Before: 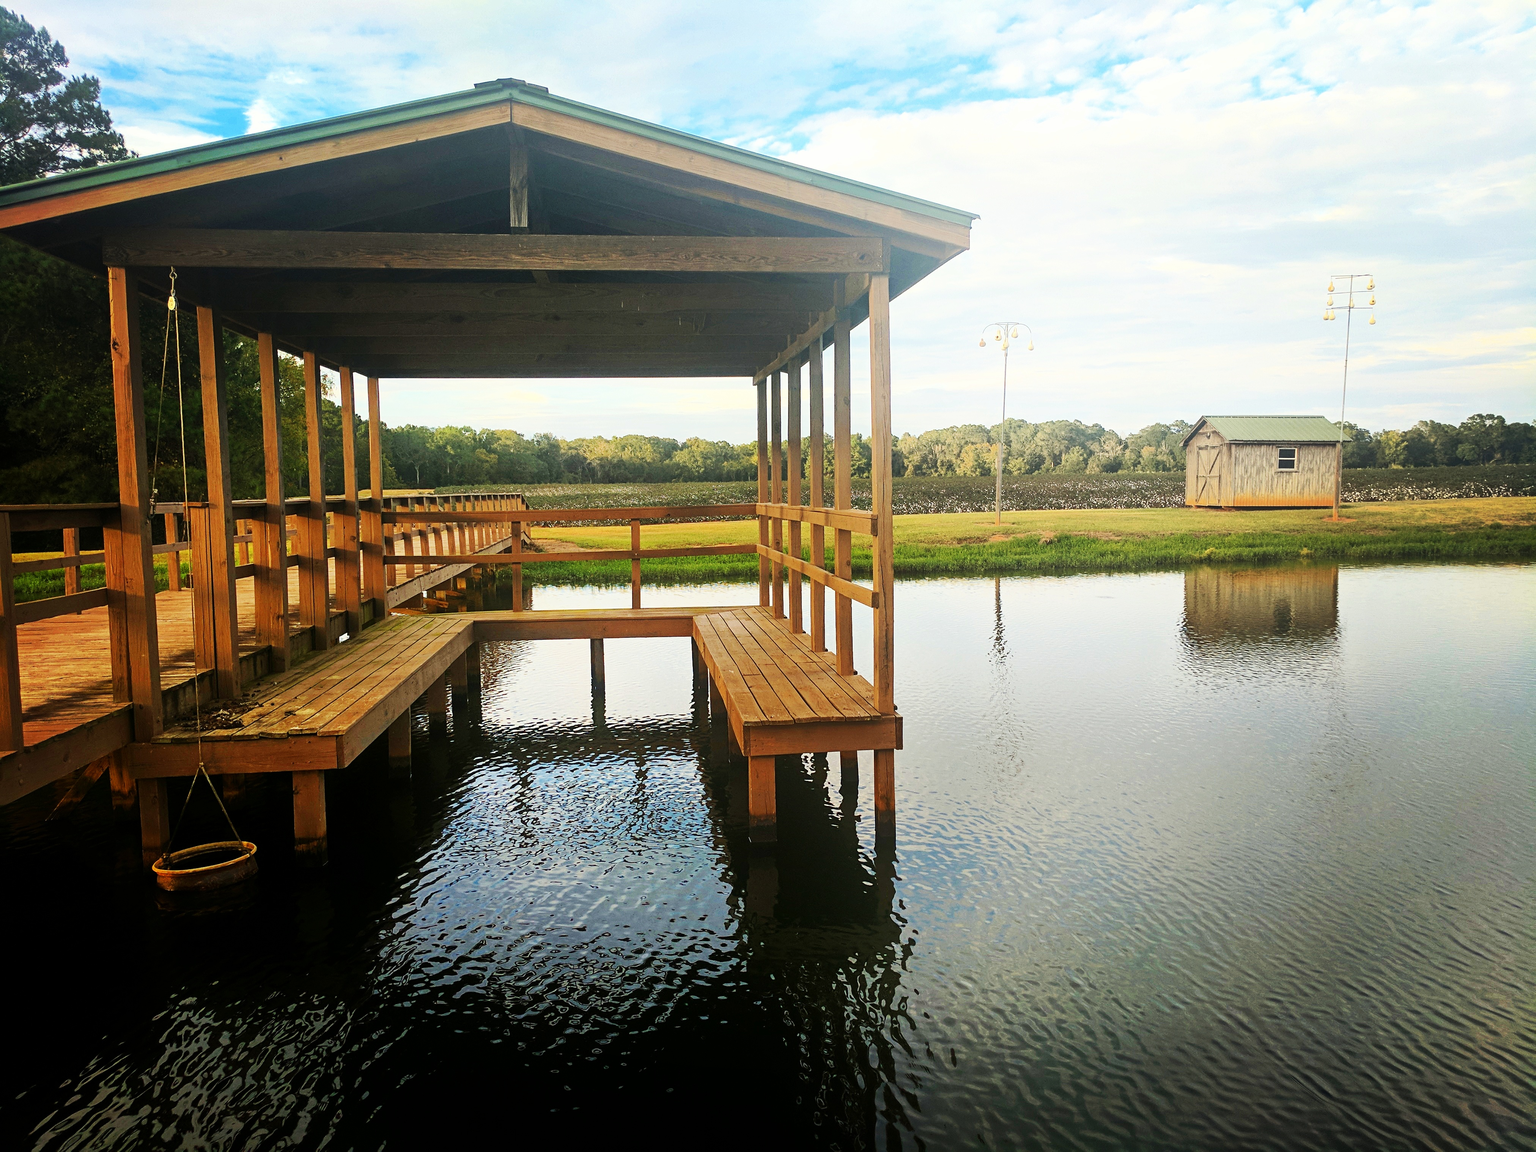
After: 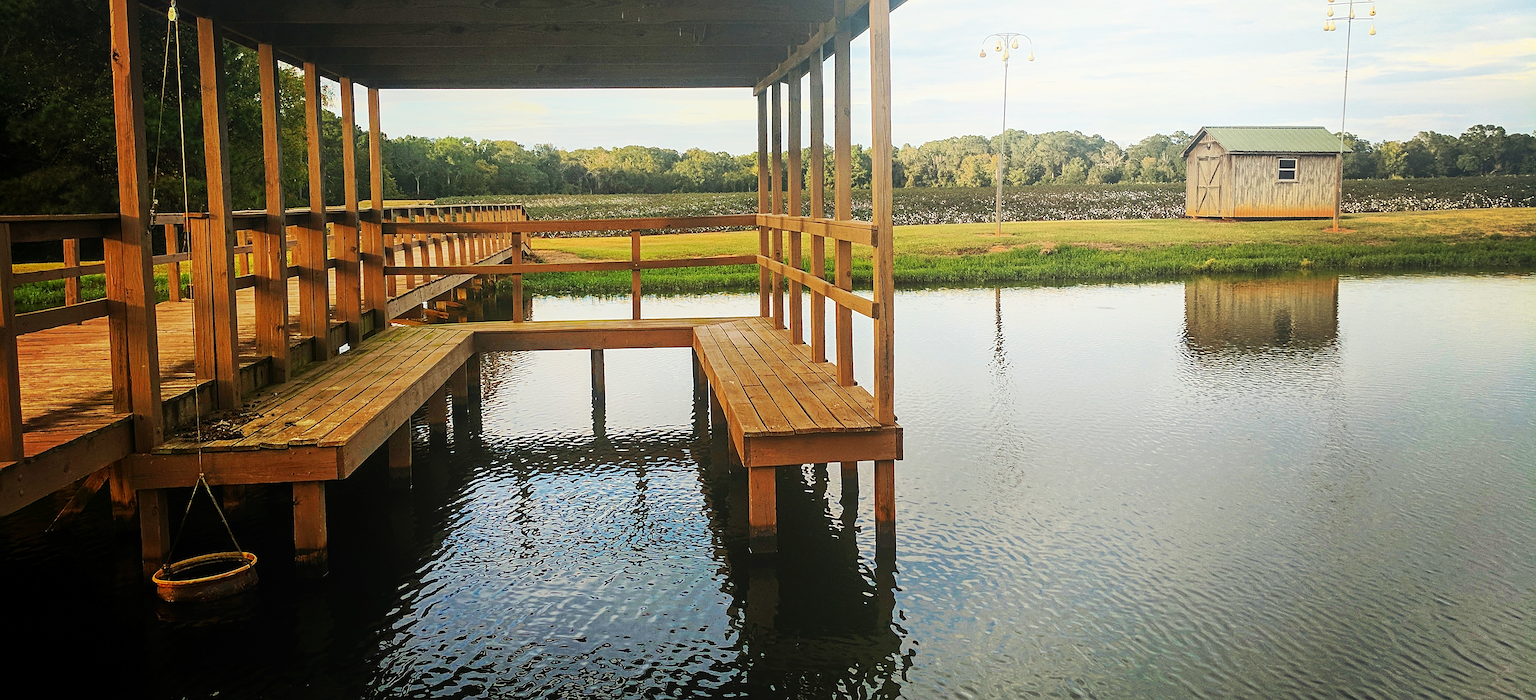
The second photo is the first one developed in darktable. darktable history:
sharpen: on, module defaults
crop and rotate: top 25.132%, bottom 14.038%
local contrast: detail 109%
